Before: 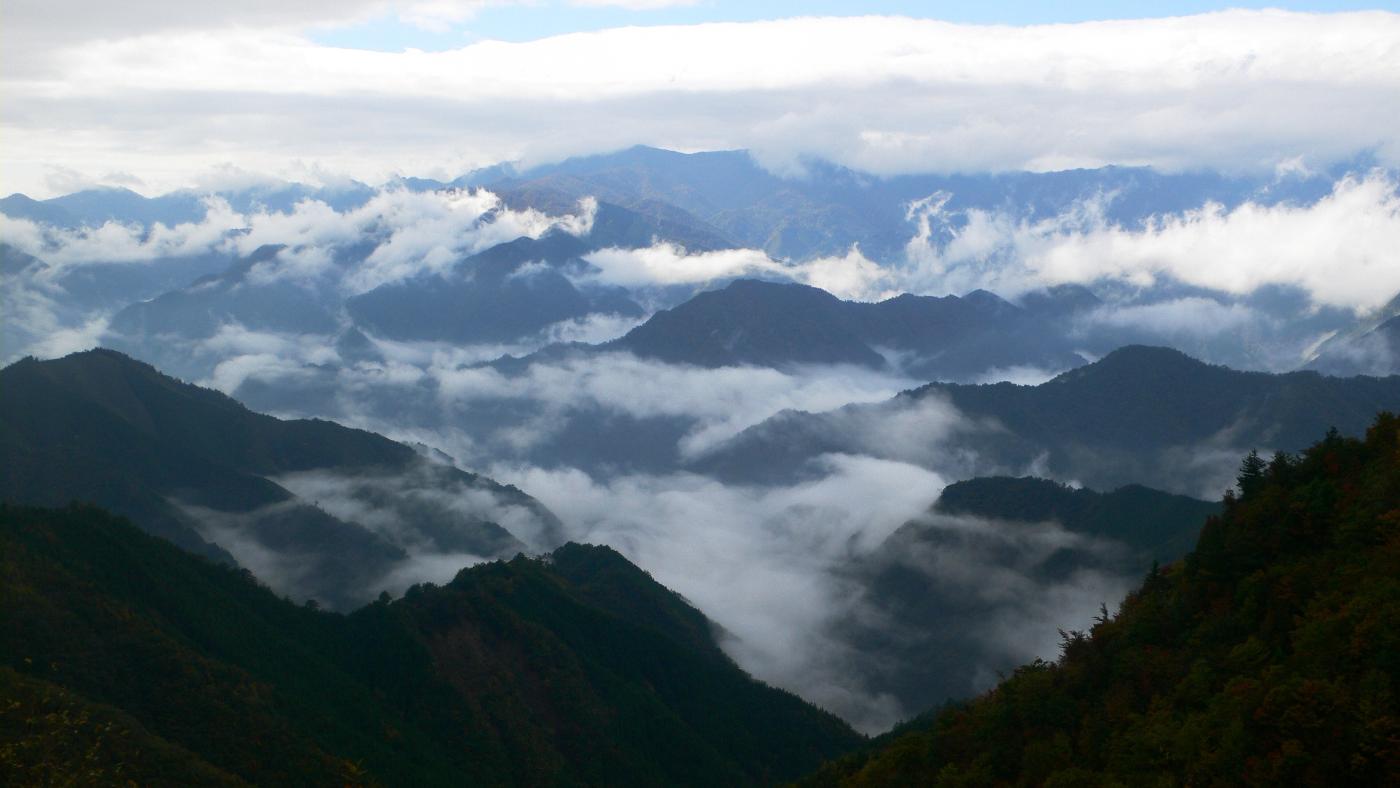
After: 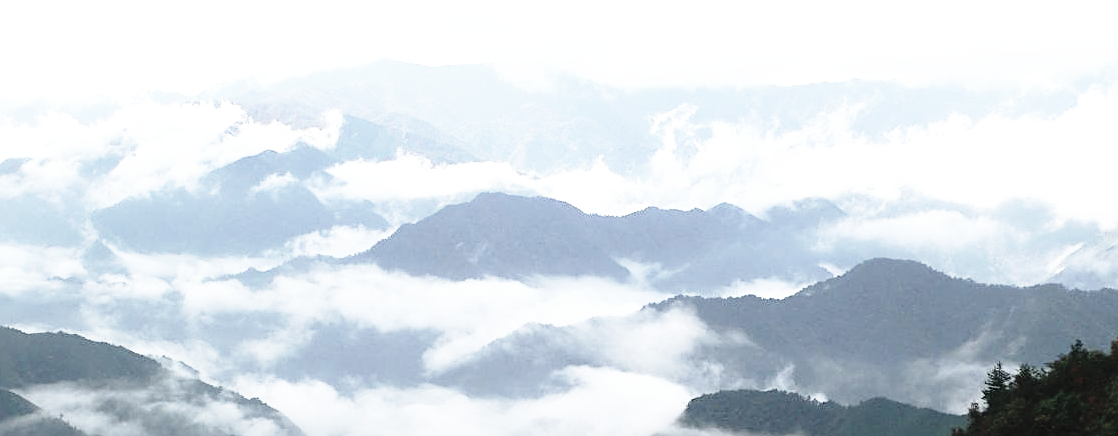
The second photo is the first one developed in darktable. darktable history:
sharpen: on, module defaults
exposure: black level correction 0, exposure 0.6 EV, compensate highlight preservation false
contrast brightness saturation: brightness 0.185, saturation -0.501
base curve: curves: ch0 [(0, 0) (0.012, 0.01) (0.073, 0.168) (0.31, 0.711) (0.645, 0.957) (1, 1)], preserve colors none
crop: left 18.273%, top 11.093%, right 1.867%, bottom 33.564%
